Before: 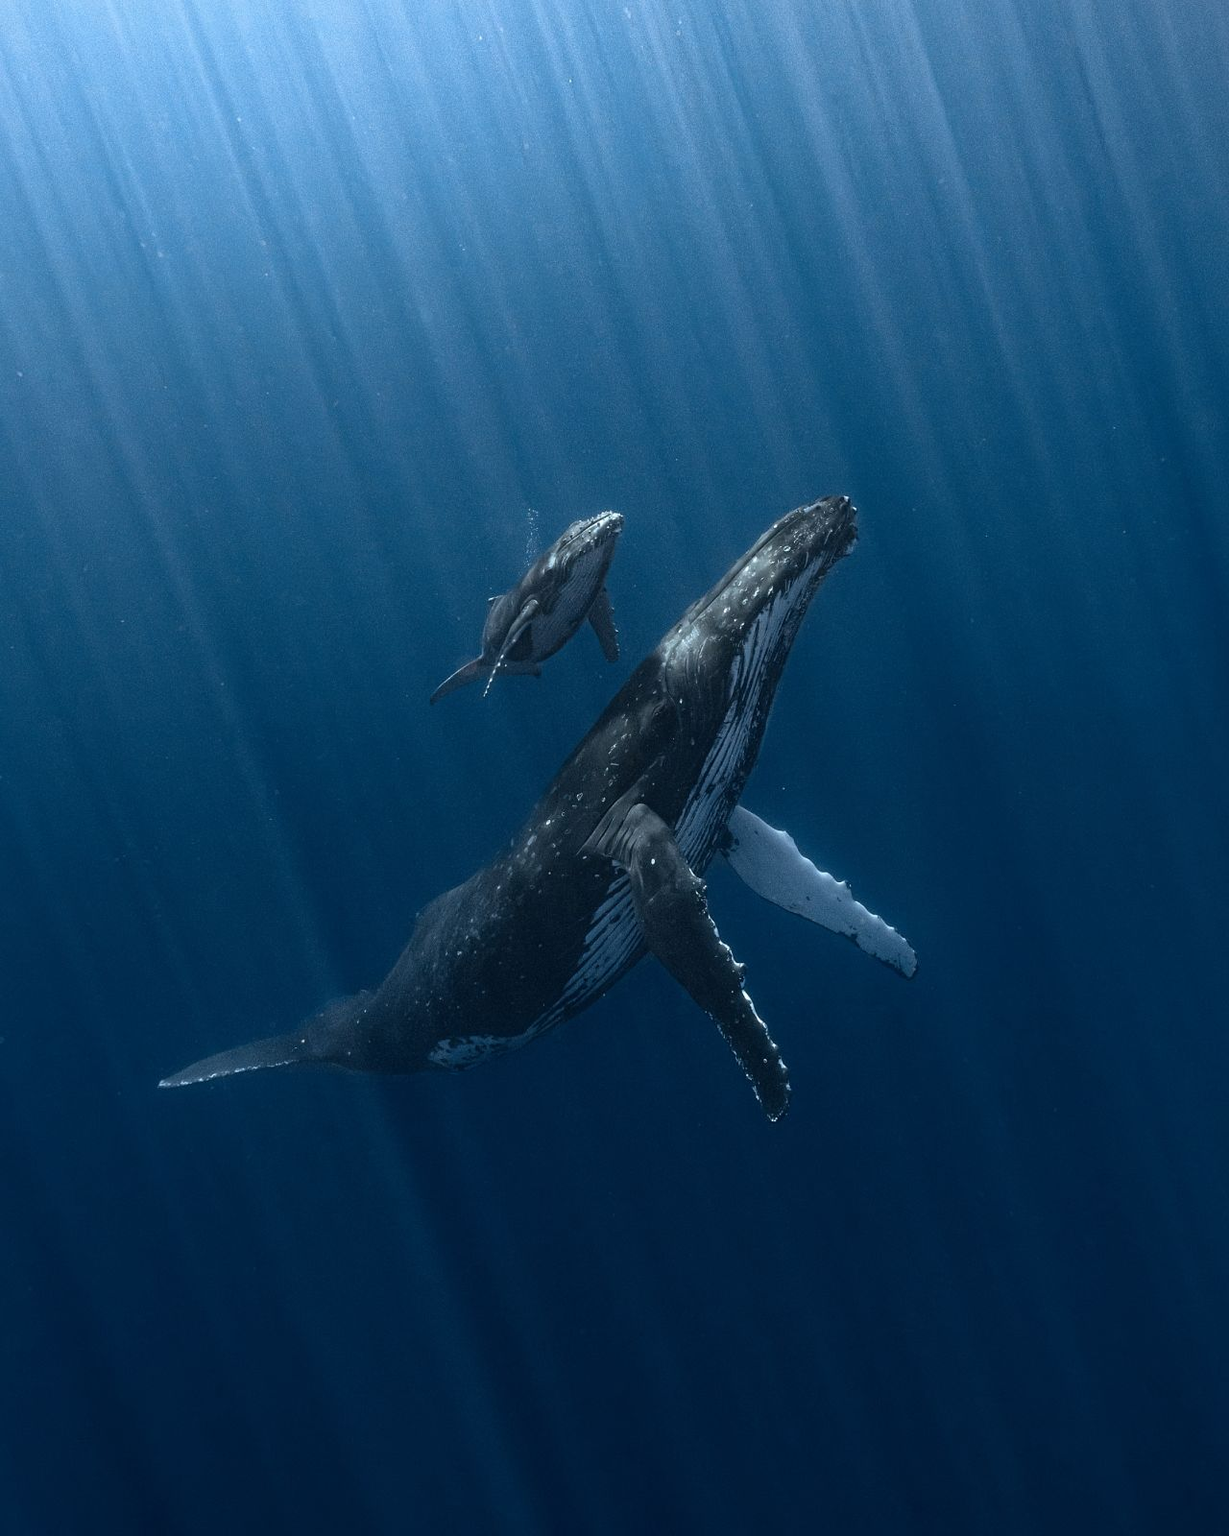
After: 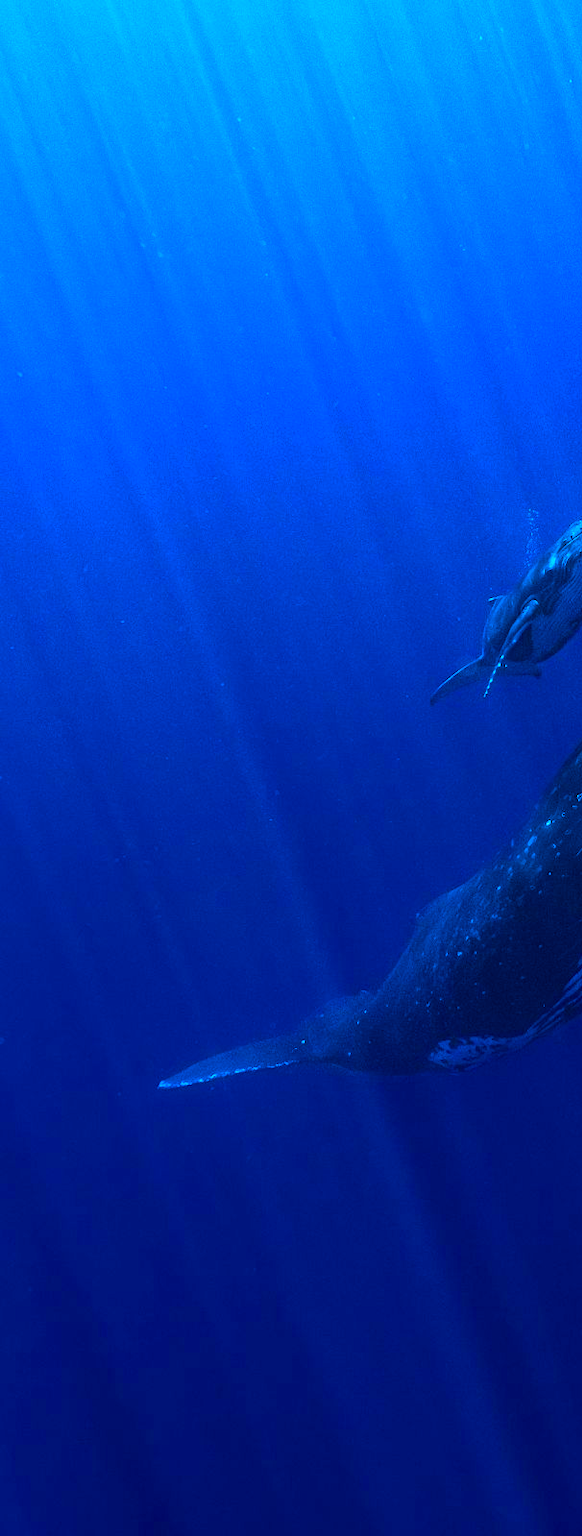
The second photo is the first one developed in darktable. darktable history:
crop and rotate: left 0.009%, top 0%, right 52.586%
exposure: compensate highlight preservation false
color calibration: gray › normalize channels true, illuminant as shot in camera, x 0.483, y 0.431, temperature 2431.35 K, gamut compression 0.003
